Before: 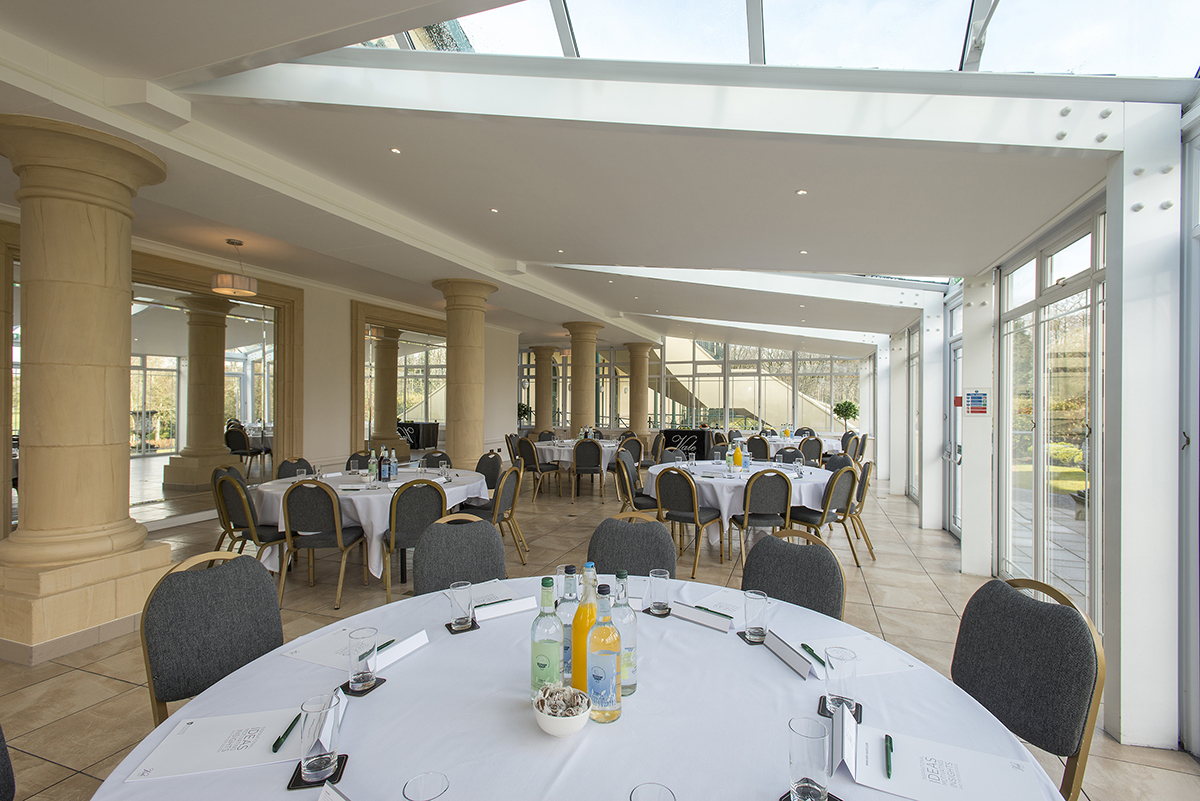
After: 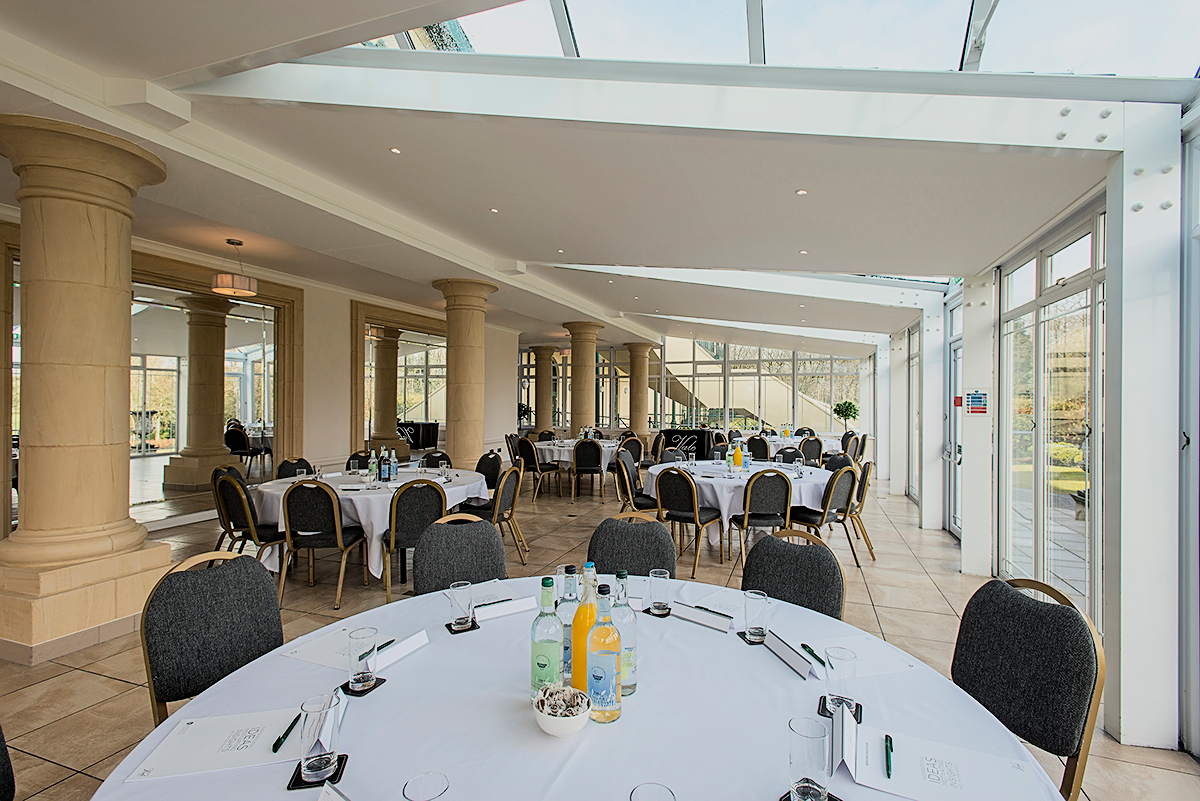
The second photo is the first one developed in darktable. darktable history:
filmic rgb: black relative exposure -7.65 EV, white relative exposure 4.56 EV, threshold 6 EV, hardness 3.61, contrast 1.26, color science v6 (2022), enable highlight reconstruction true
sharpen: on, module defaults
